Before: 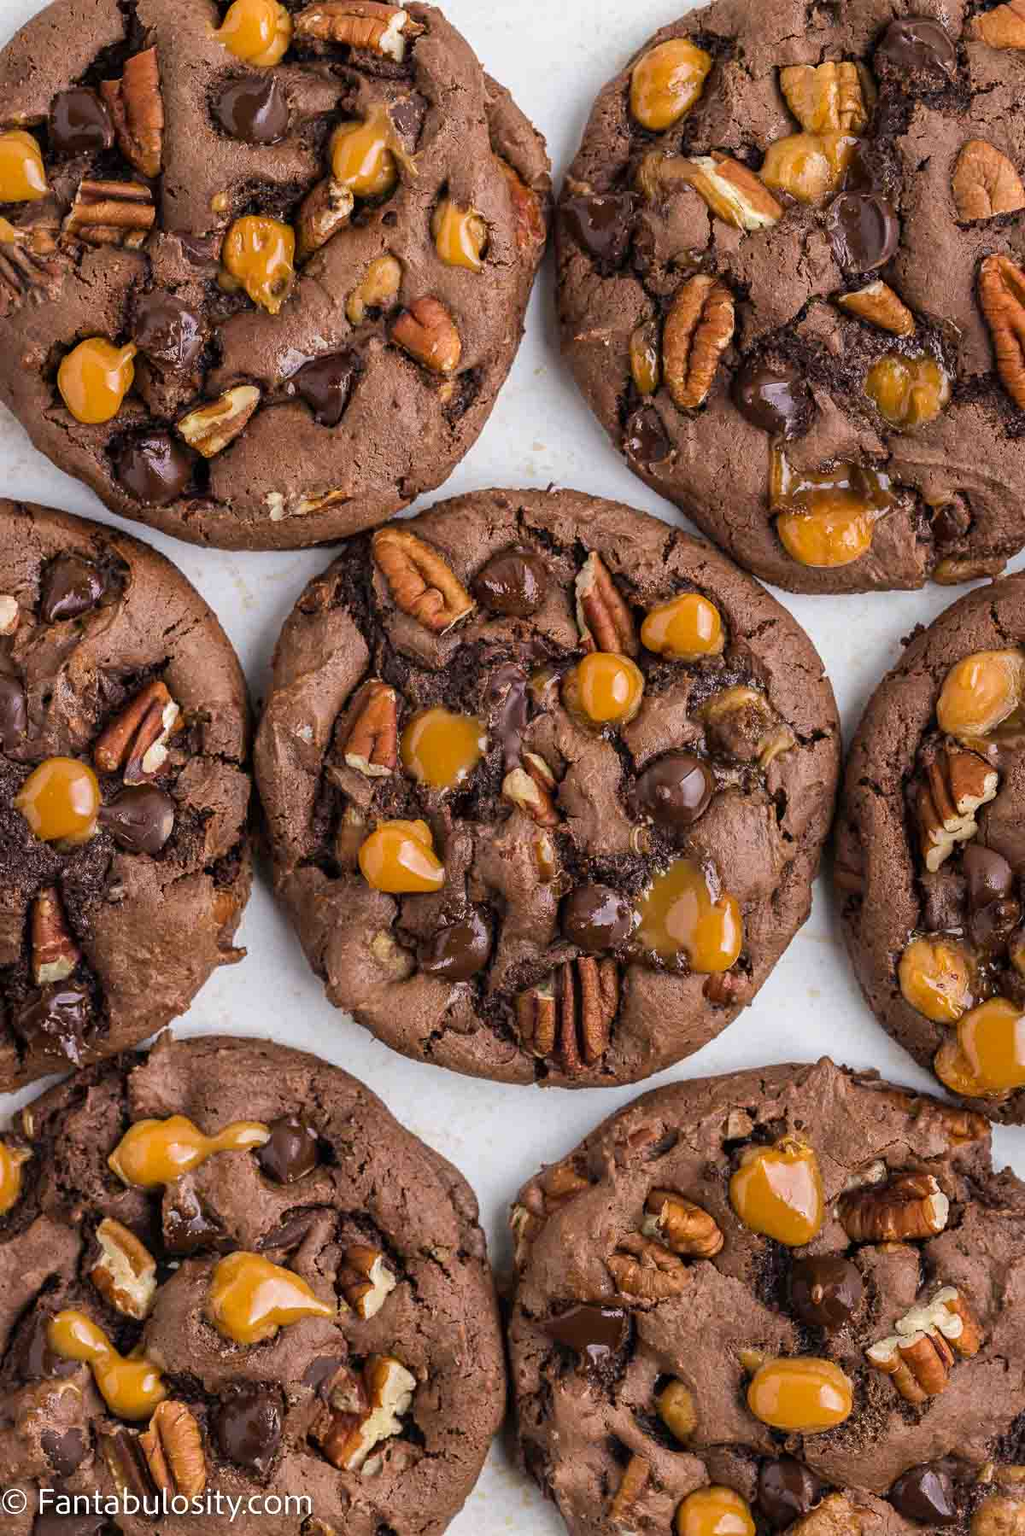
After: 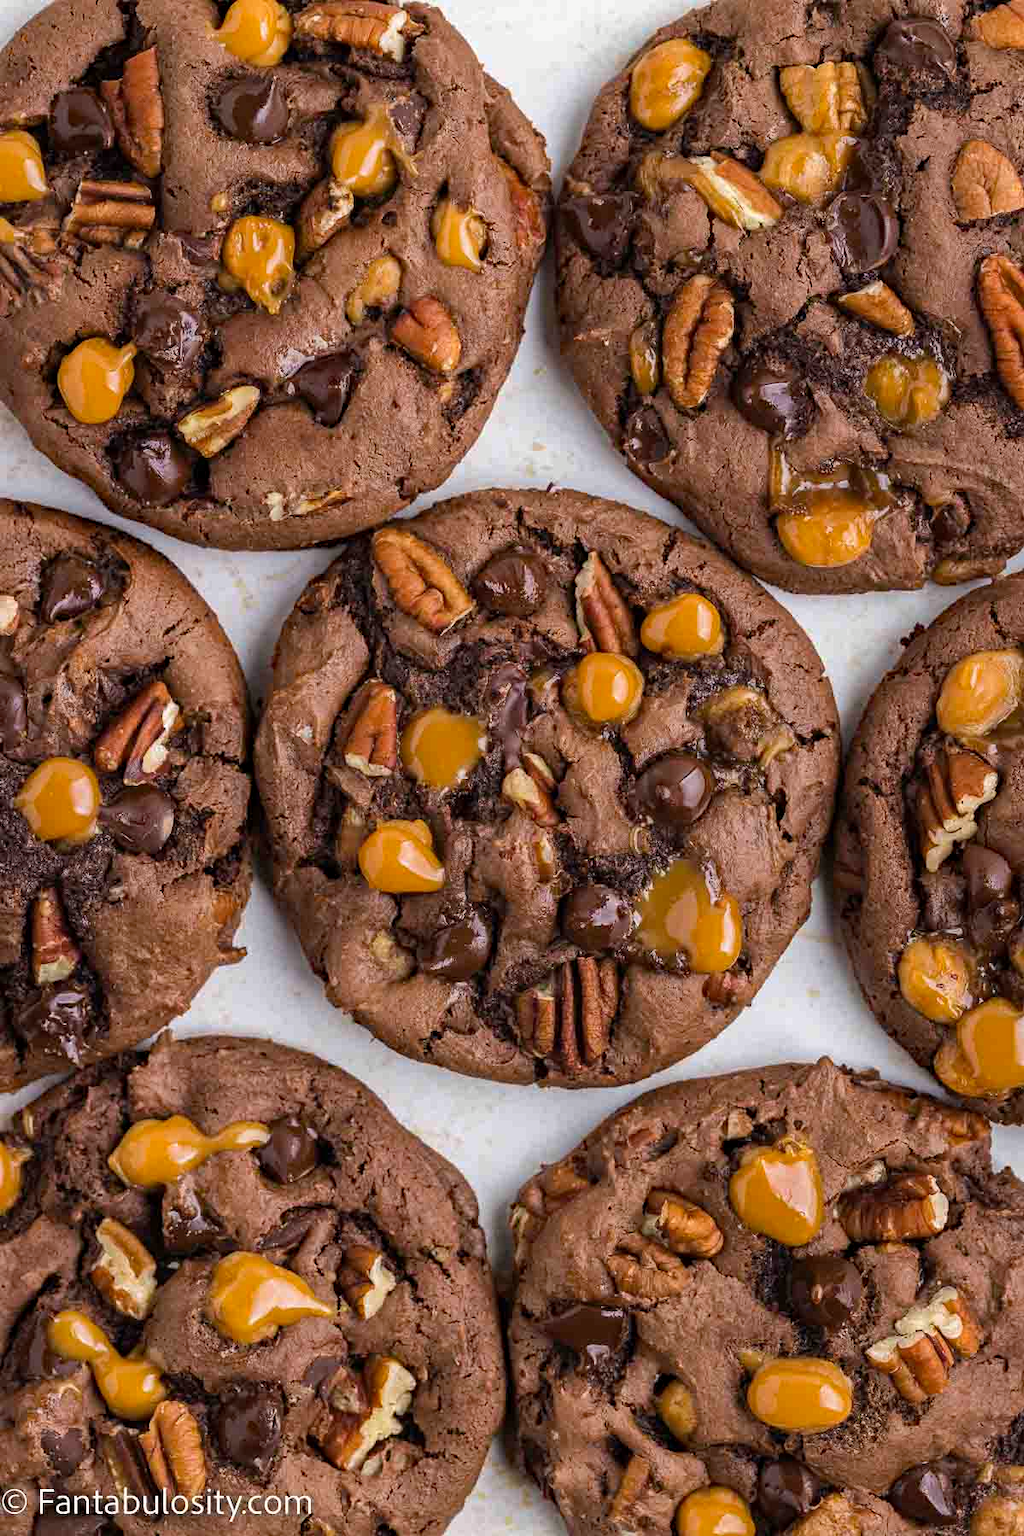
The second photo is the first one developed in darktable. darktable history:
haze removal: strength 0.29, distance 0.25, compatibility mode true, adaptive false
white balance: emerald 1
